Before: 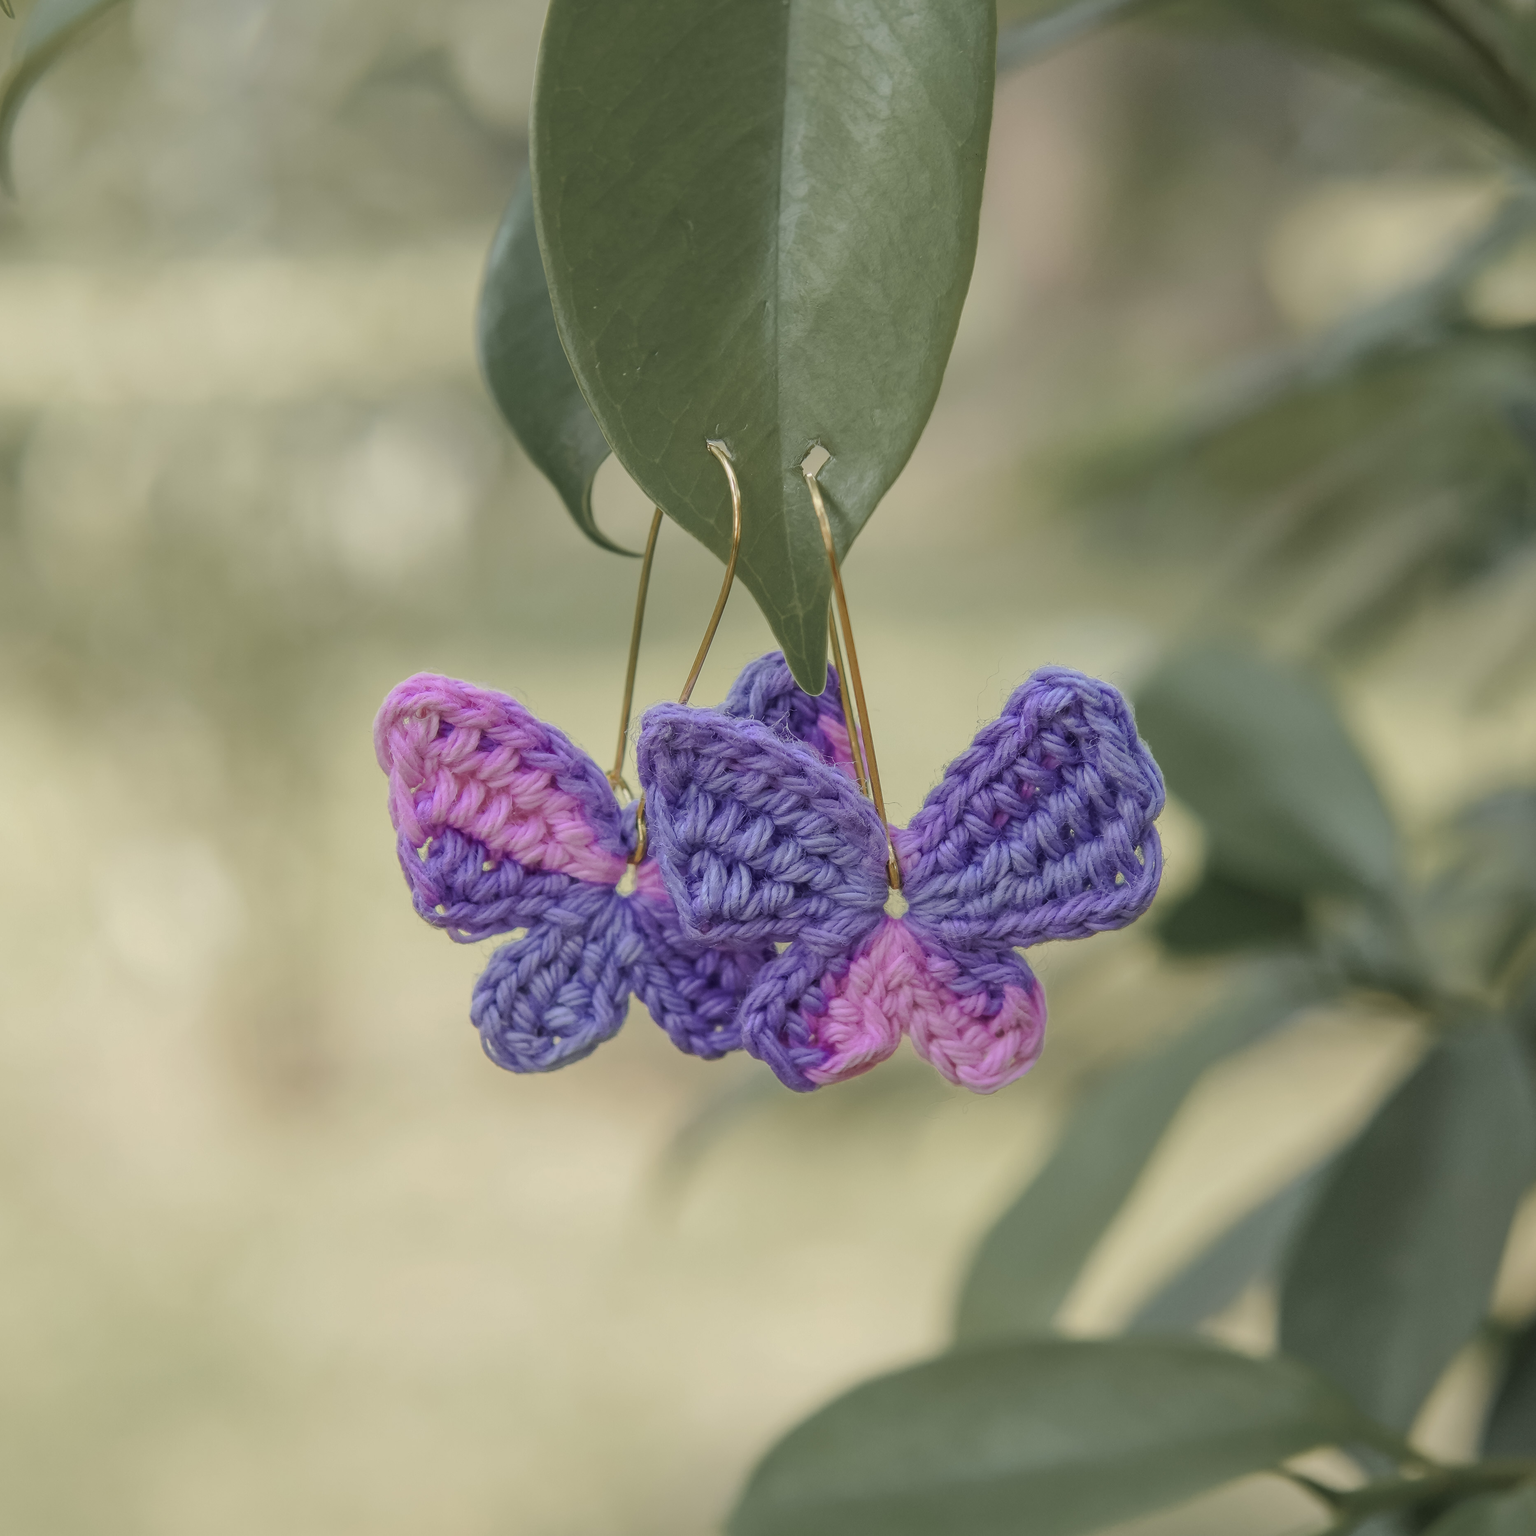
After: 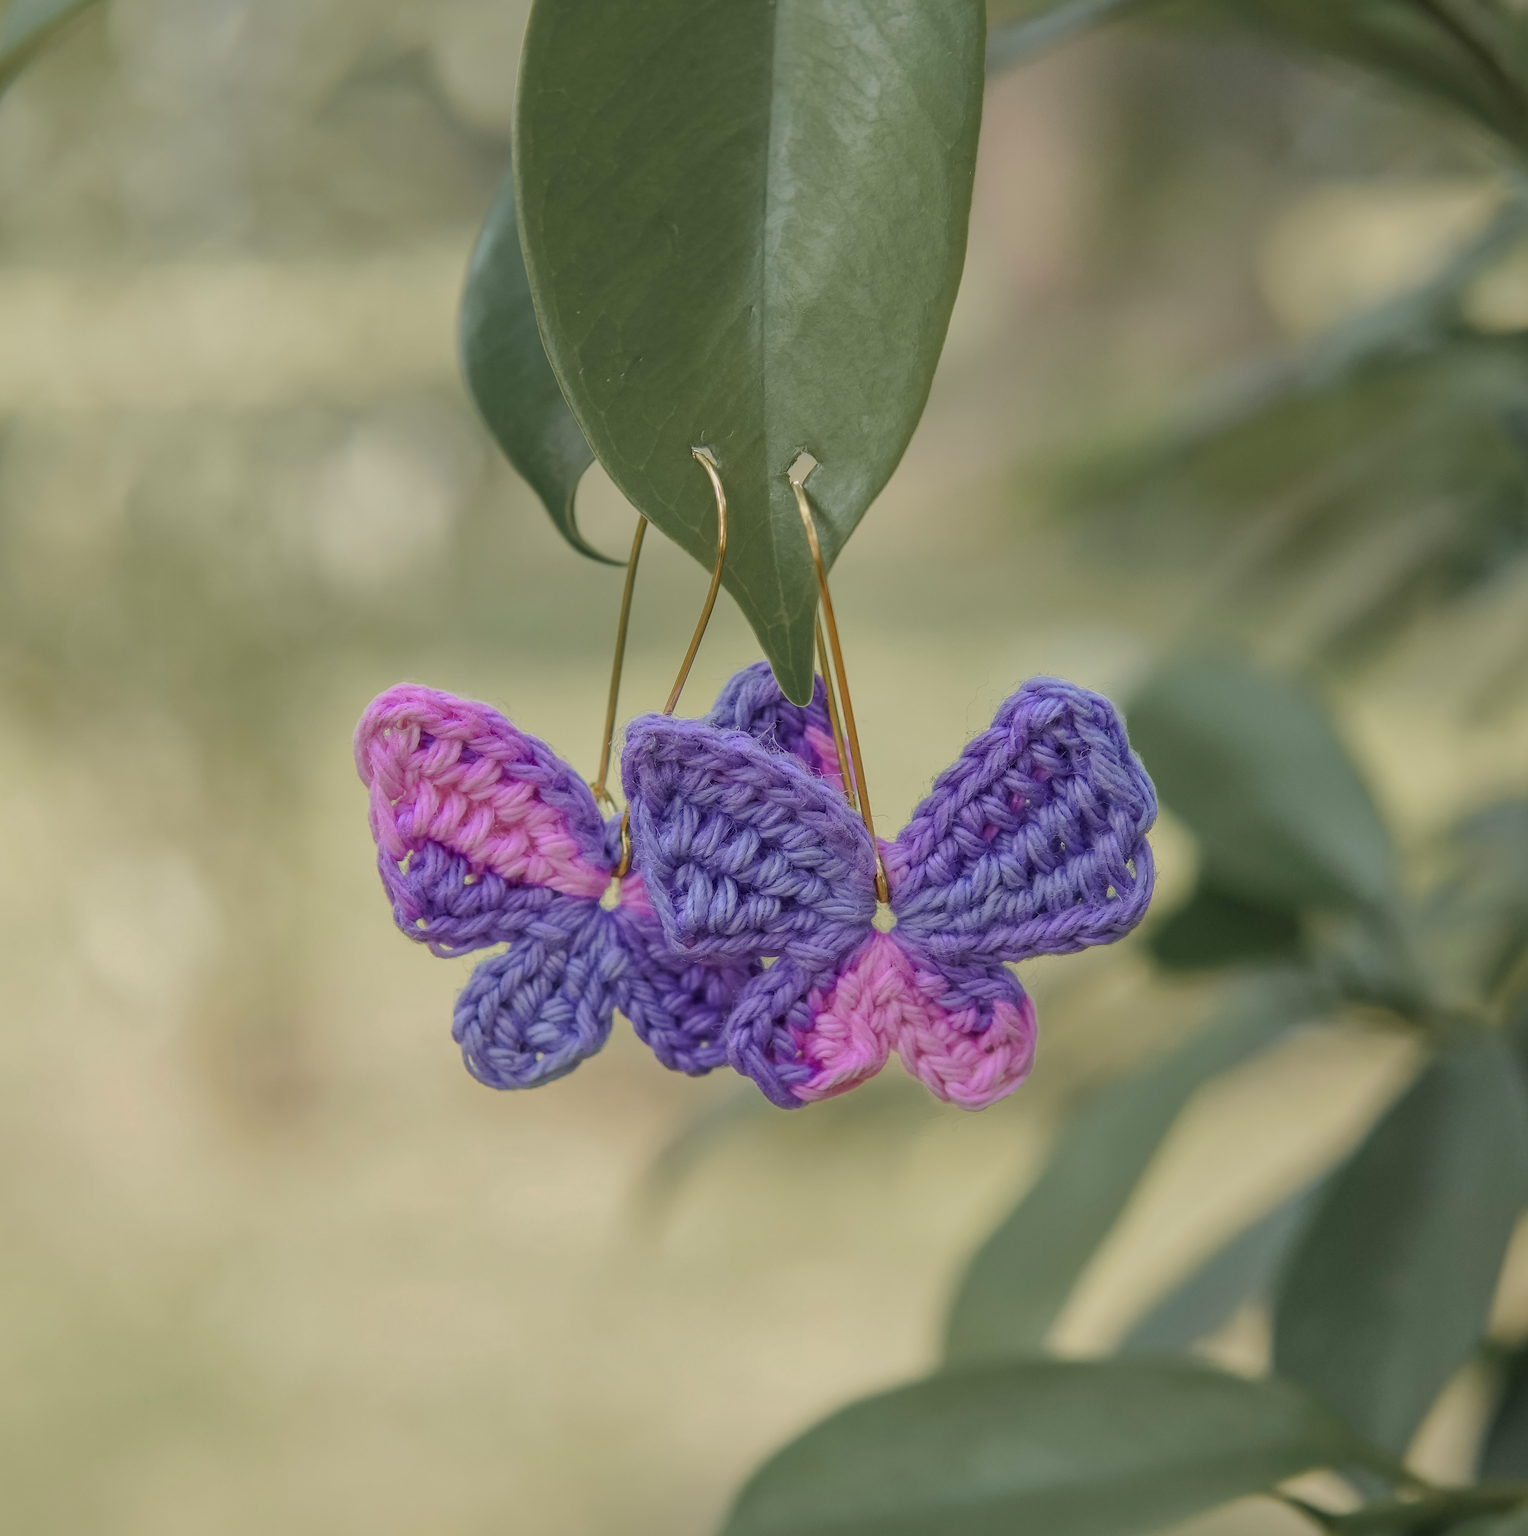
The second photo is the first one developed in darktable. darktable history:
exposure: black level correction 0.001, compensate highlight preservation false
shadows and highlights: shadows -20.65, white point adjustment -2.15, highlights -35.19
crop: left 1.677%, right 0.273%, bottom 1.495%
